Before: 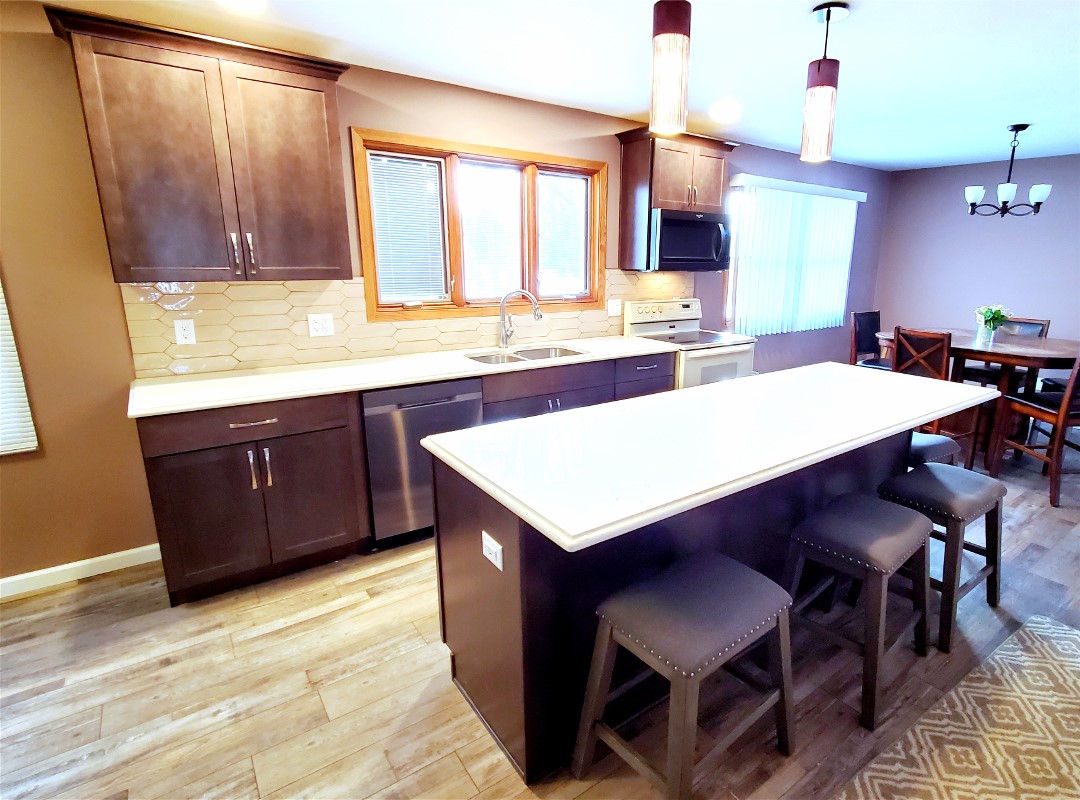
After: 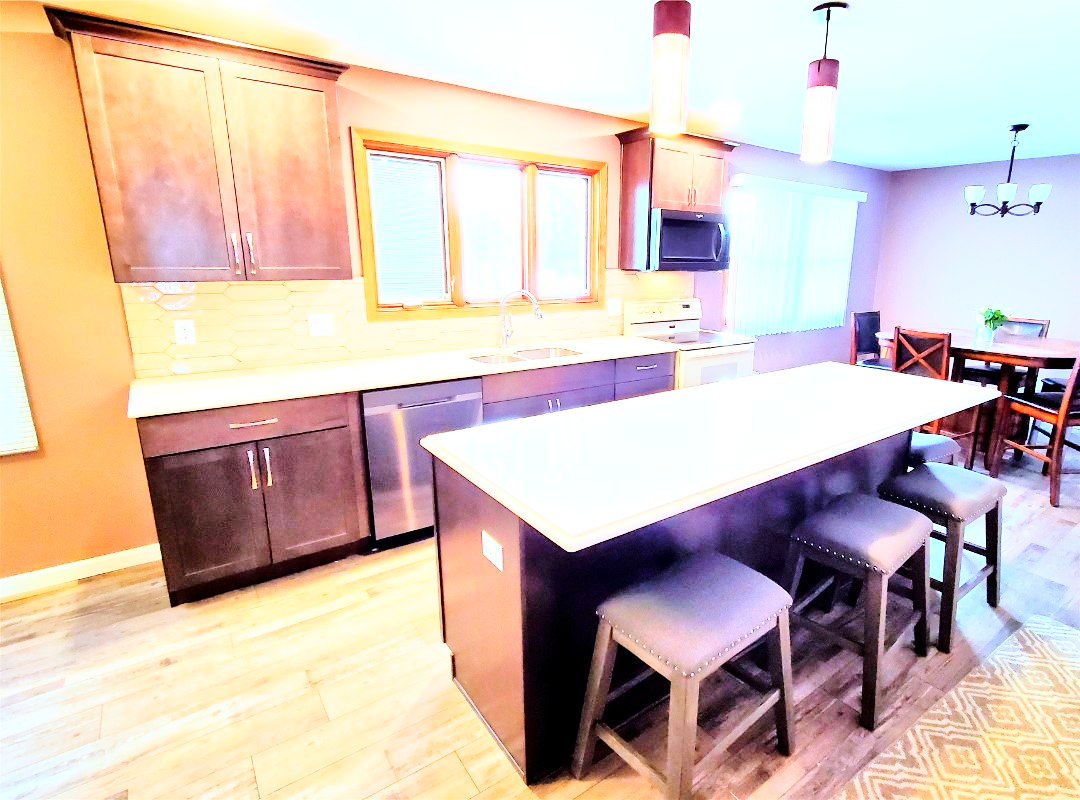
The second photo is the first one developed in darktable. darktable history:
tone equalizer: -7 EV 0.15 EV, -6 EV 0.6 EV, -5 EV 1.15 EV, -4 EV 1.33 EV, -3 EV 1.15 EV, -2 EV 0.6 EV, -1 EV 0.15 EV, mask exposure compensation -0.5 EV
base curve: curves: ch0 [(0, 0) (0.018, 0.026) (0.143, 0.37) (0.33, 0.731) (0.458, 0.853) (0.735, 0.965) (0.905, 0.986) (1, 1)]
